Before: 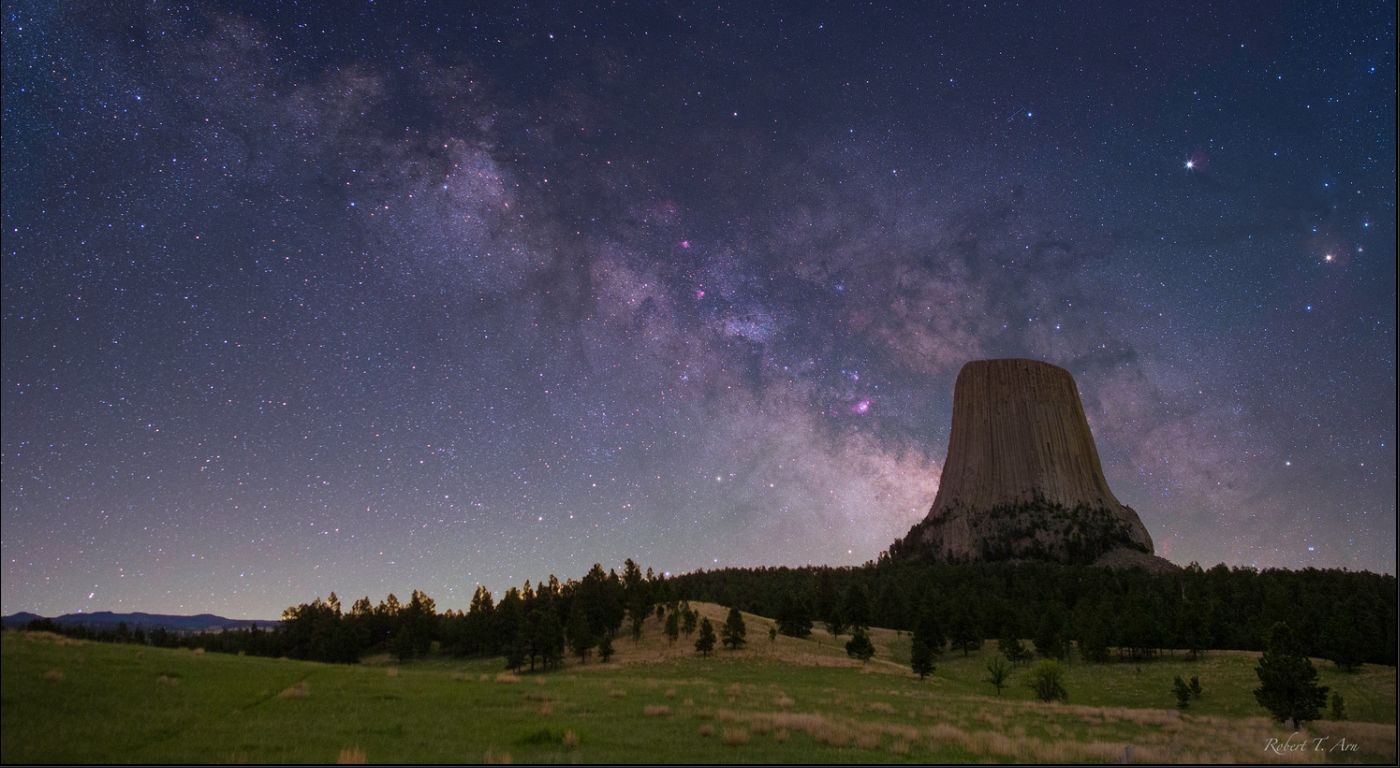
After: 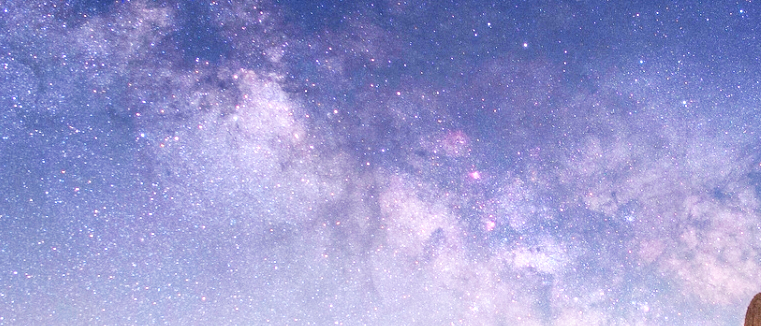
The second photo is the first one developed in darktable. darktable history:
exposure: black level correction 0, exposure 1.298 EV, compensate exposure bias true, compensate highlight preservation false
crop: left 15.03%, top 9.111%, right 30.603%, bottom 48.421%
base curve: curves: ch0 [(0, 0) (0.007, 0.004) (0.027, 0.03) (0.046, 0.07) (0.207, 0.54) (0.442, 0.872) (0.673, 0.972) (1, 1)], preserve colors none
